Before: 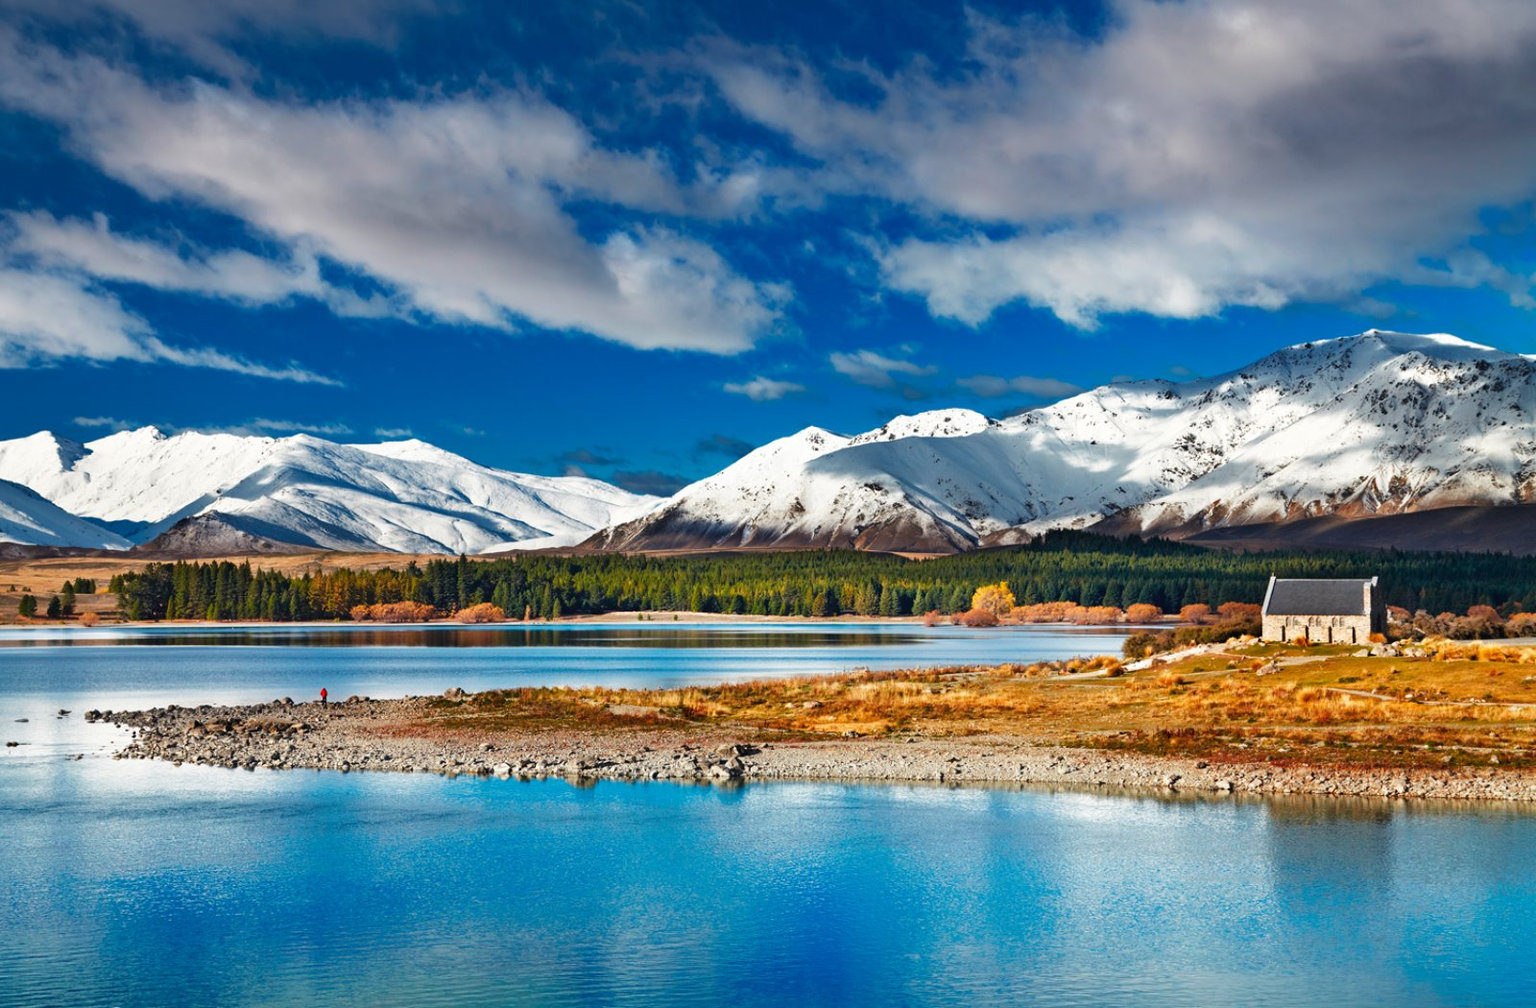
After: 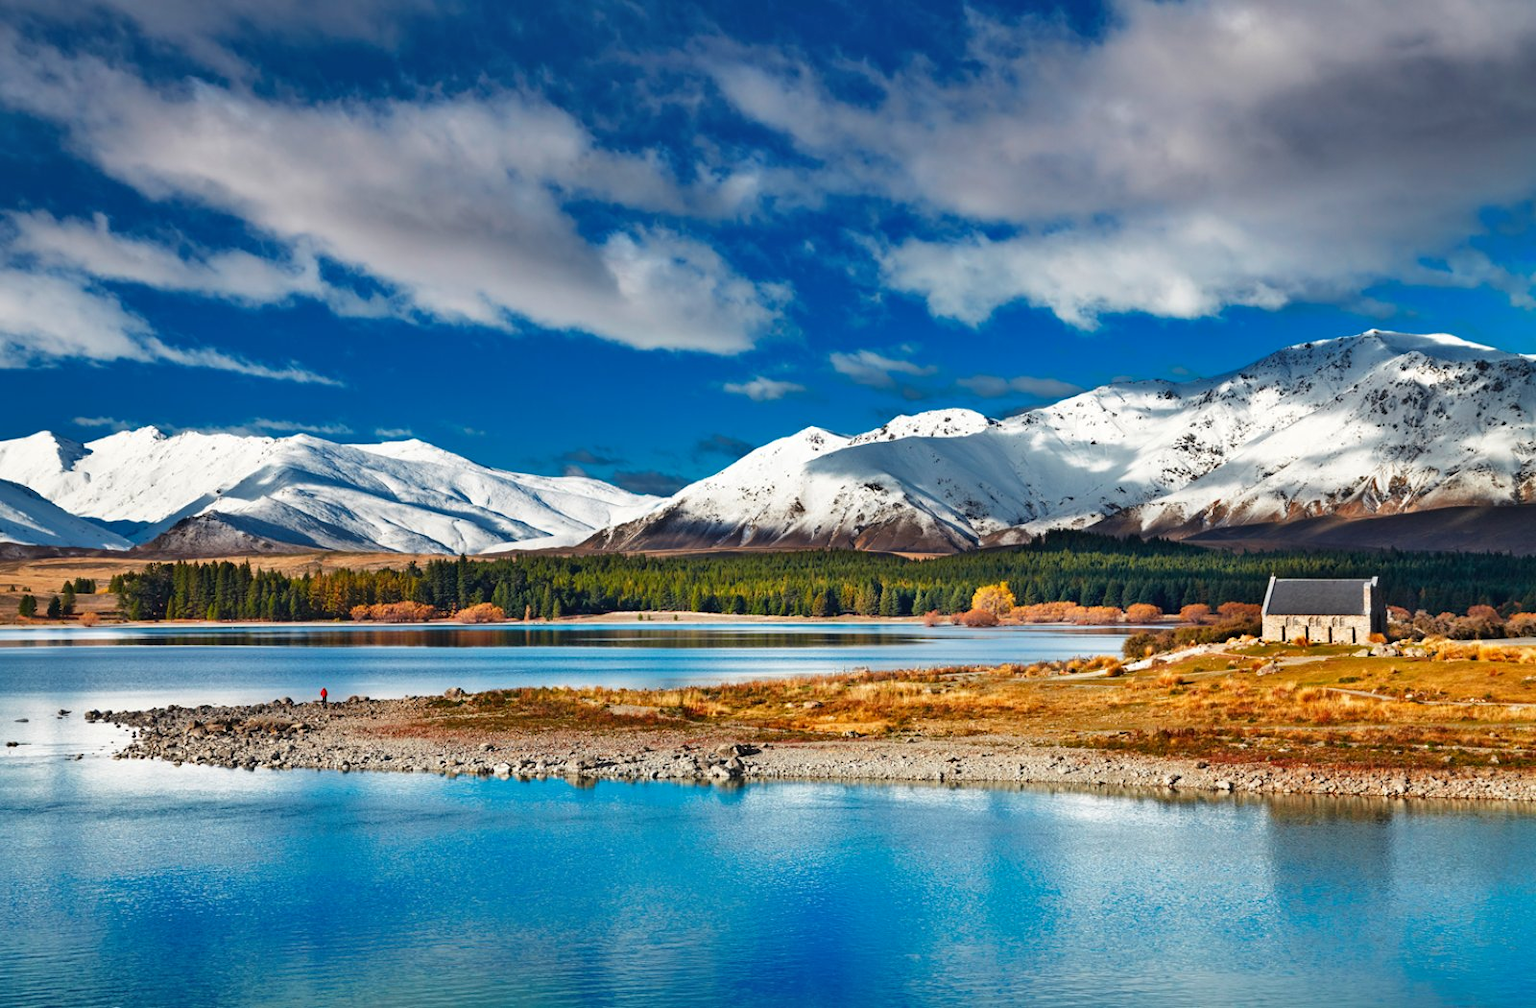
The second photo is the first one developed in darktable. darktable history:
shadows and highlights: soften with gaussian
base curve: exposure shift 0, preserve colors none
